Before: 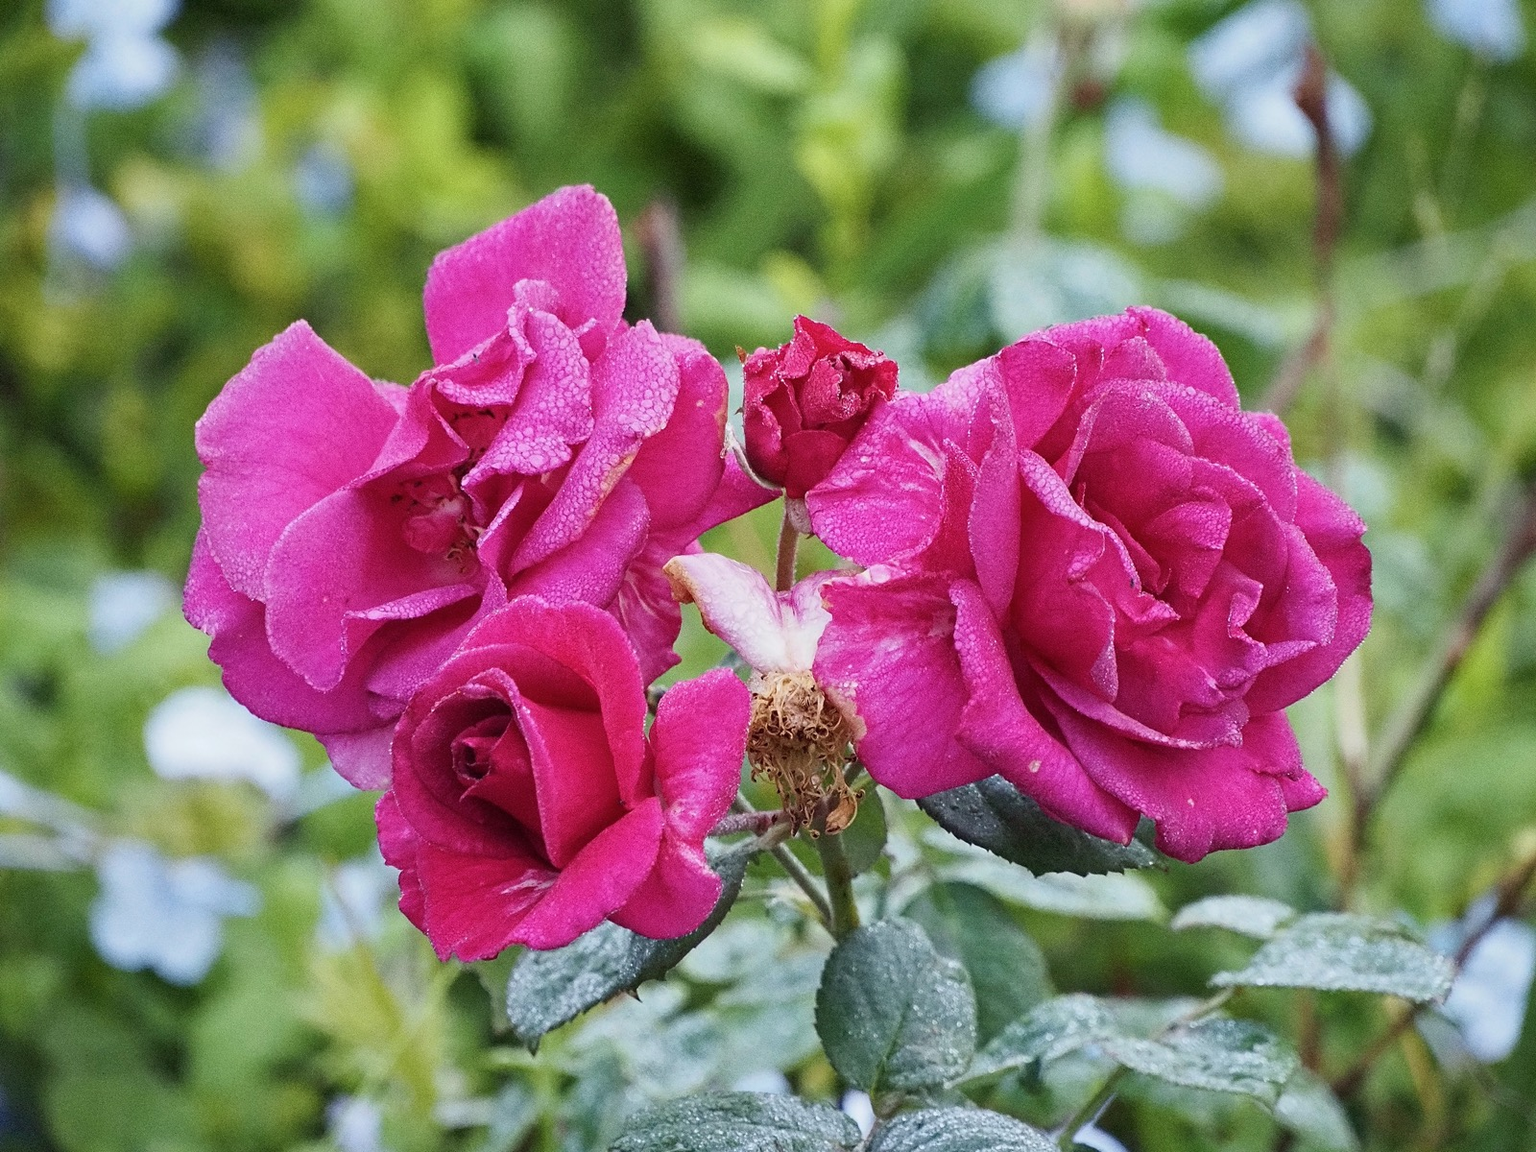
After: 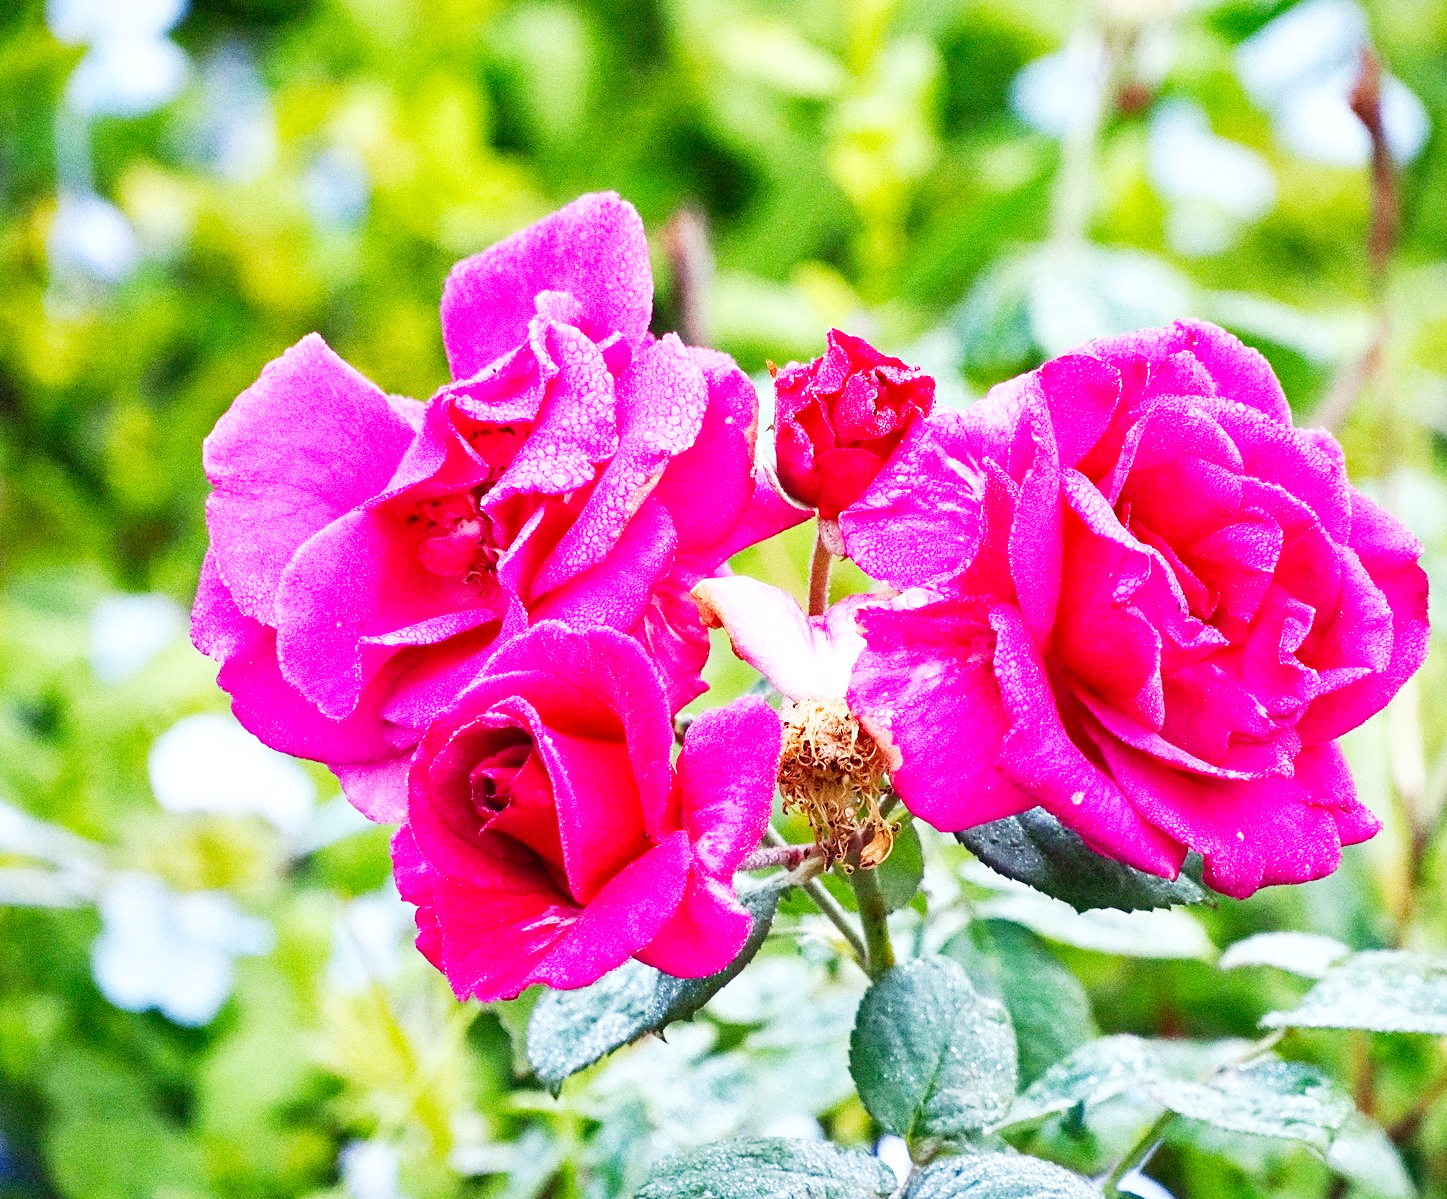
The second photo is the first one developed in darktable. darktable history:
base curve: curves: ch0 [(0, 0) (0.007, 0.004) (0.027, 0.03) (0.046, 0.07) (0.207, 0.54) (0.442, 0.872) (0.673, 0.972) (1, 1)], preserve colors none
crop: right 9.509%, bottom 0.031%
lowpass: radius 0.1, contrast 0.85, saturation 1.1, unbound 0
local contrast: mode bilateral grid, contrast 20, coarseness 50, detail 120%, midtone range 0.2
exposure: black level correction 0.001, compensate highlight preservation false
